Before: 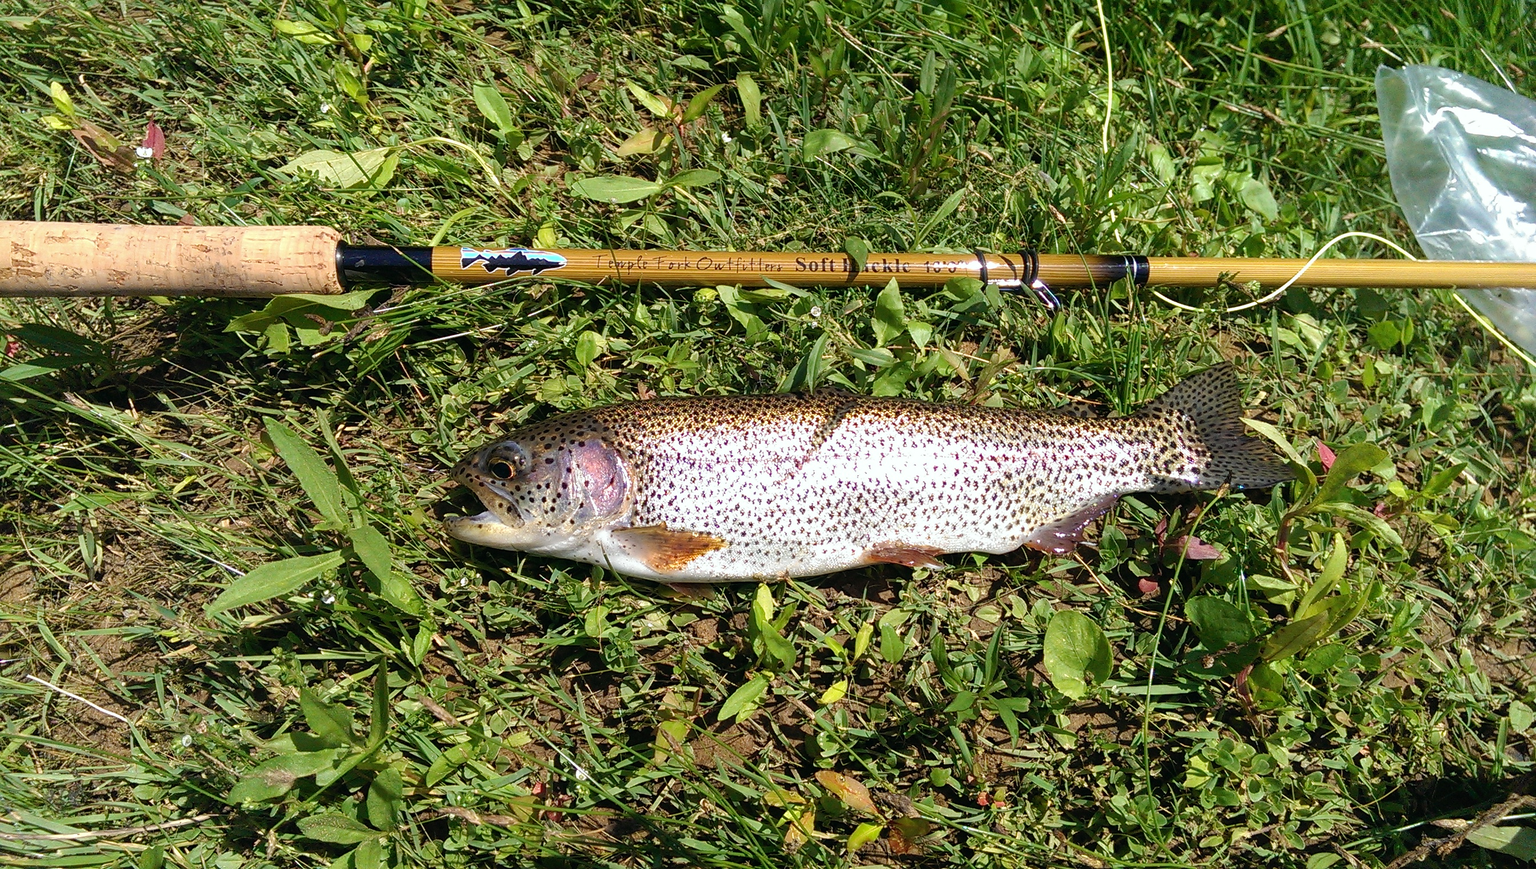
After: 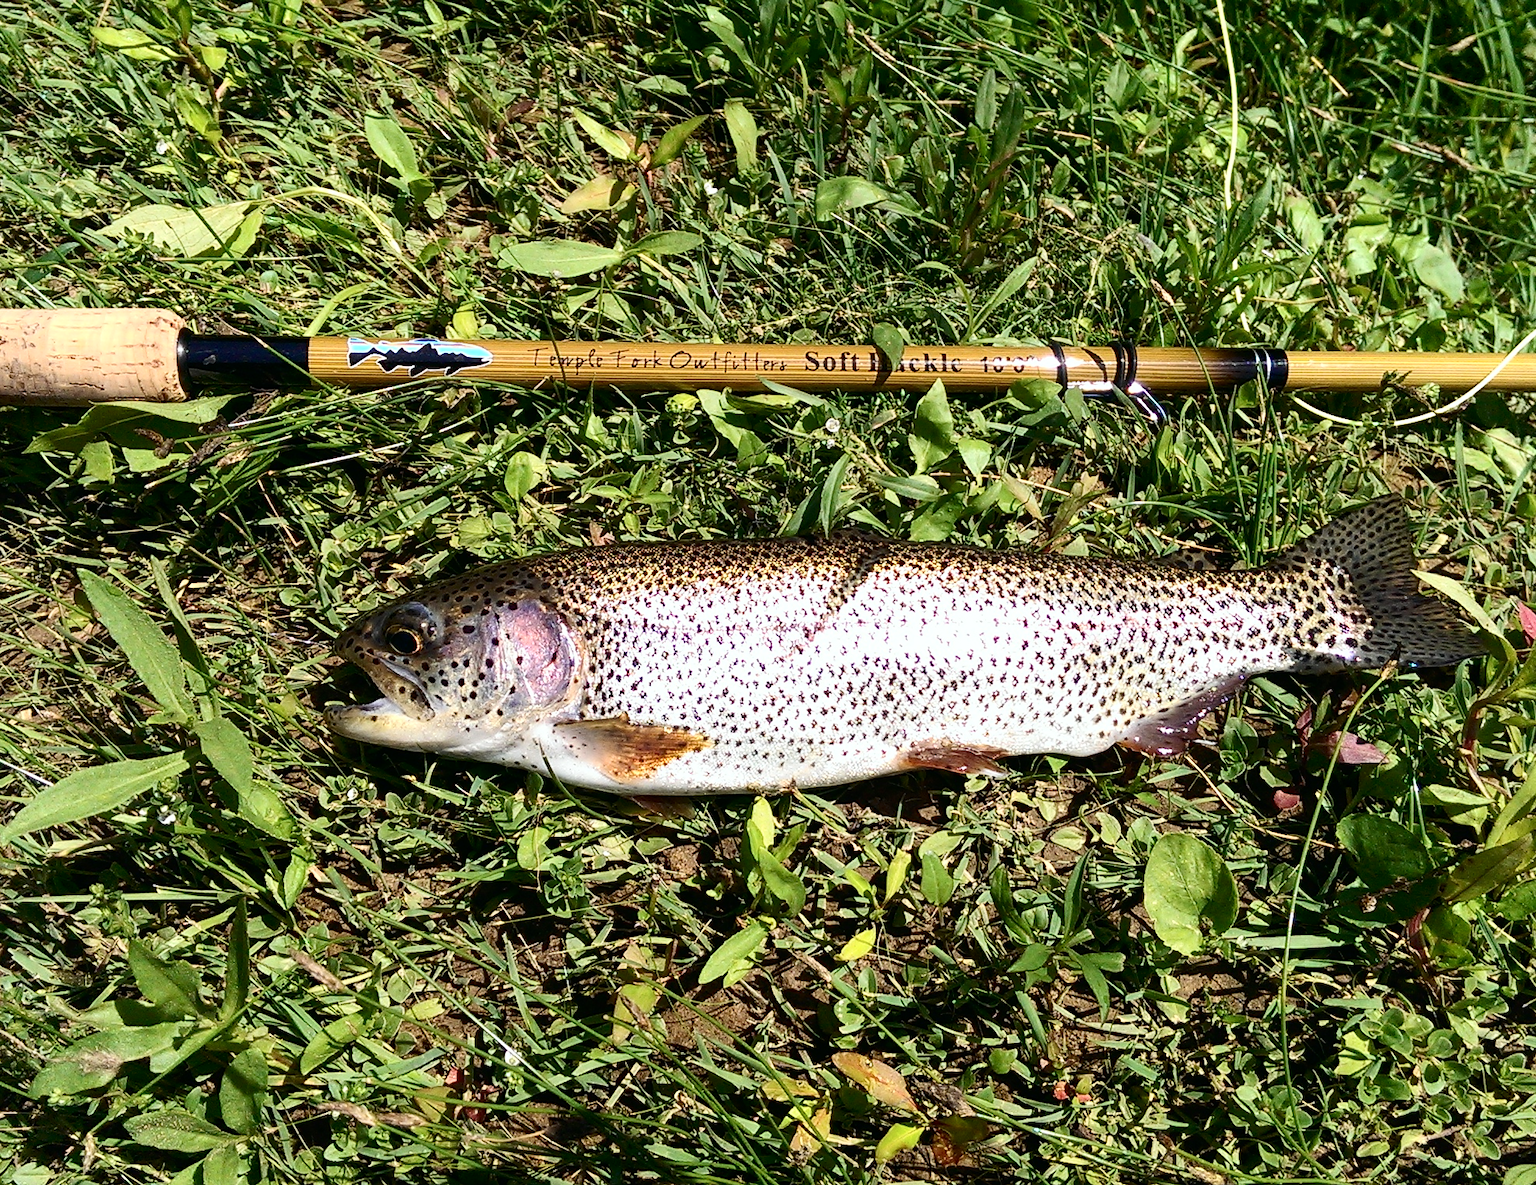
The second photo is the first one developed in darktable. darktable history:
crop: left 13.443%, right 13.31%
contrast brightness saturation: contrast 0.28
